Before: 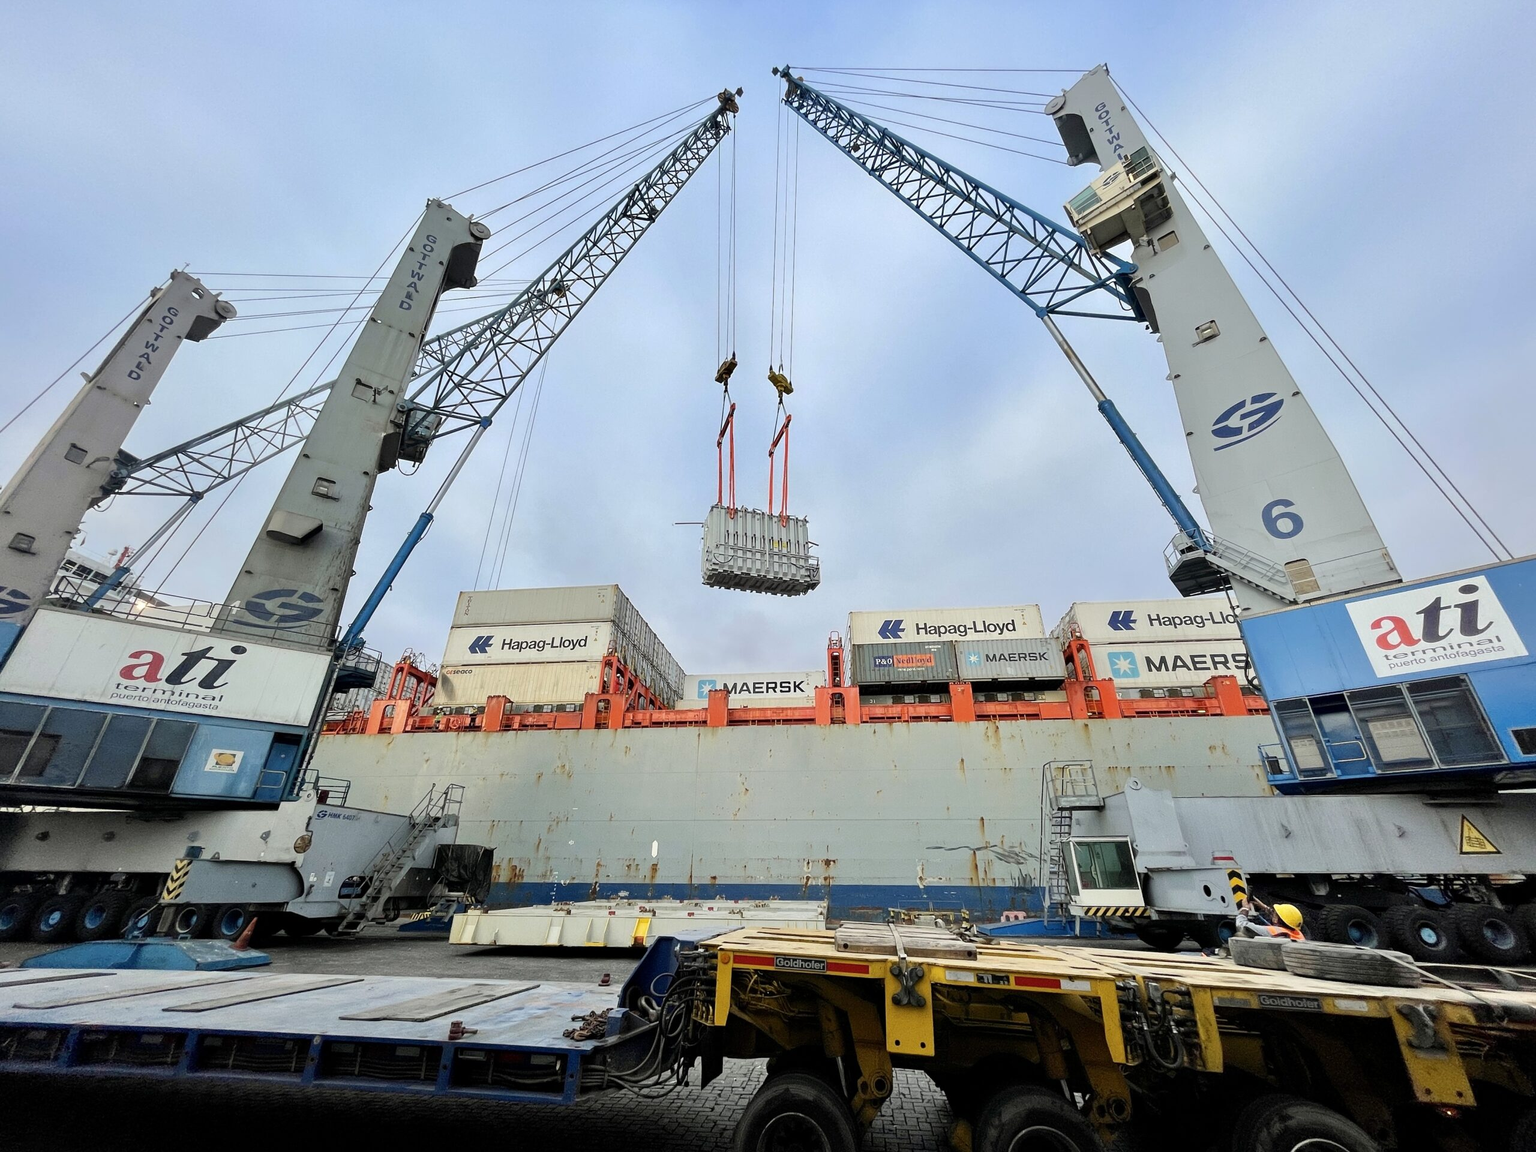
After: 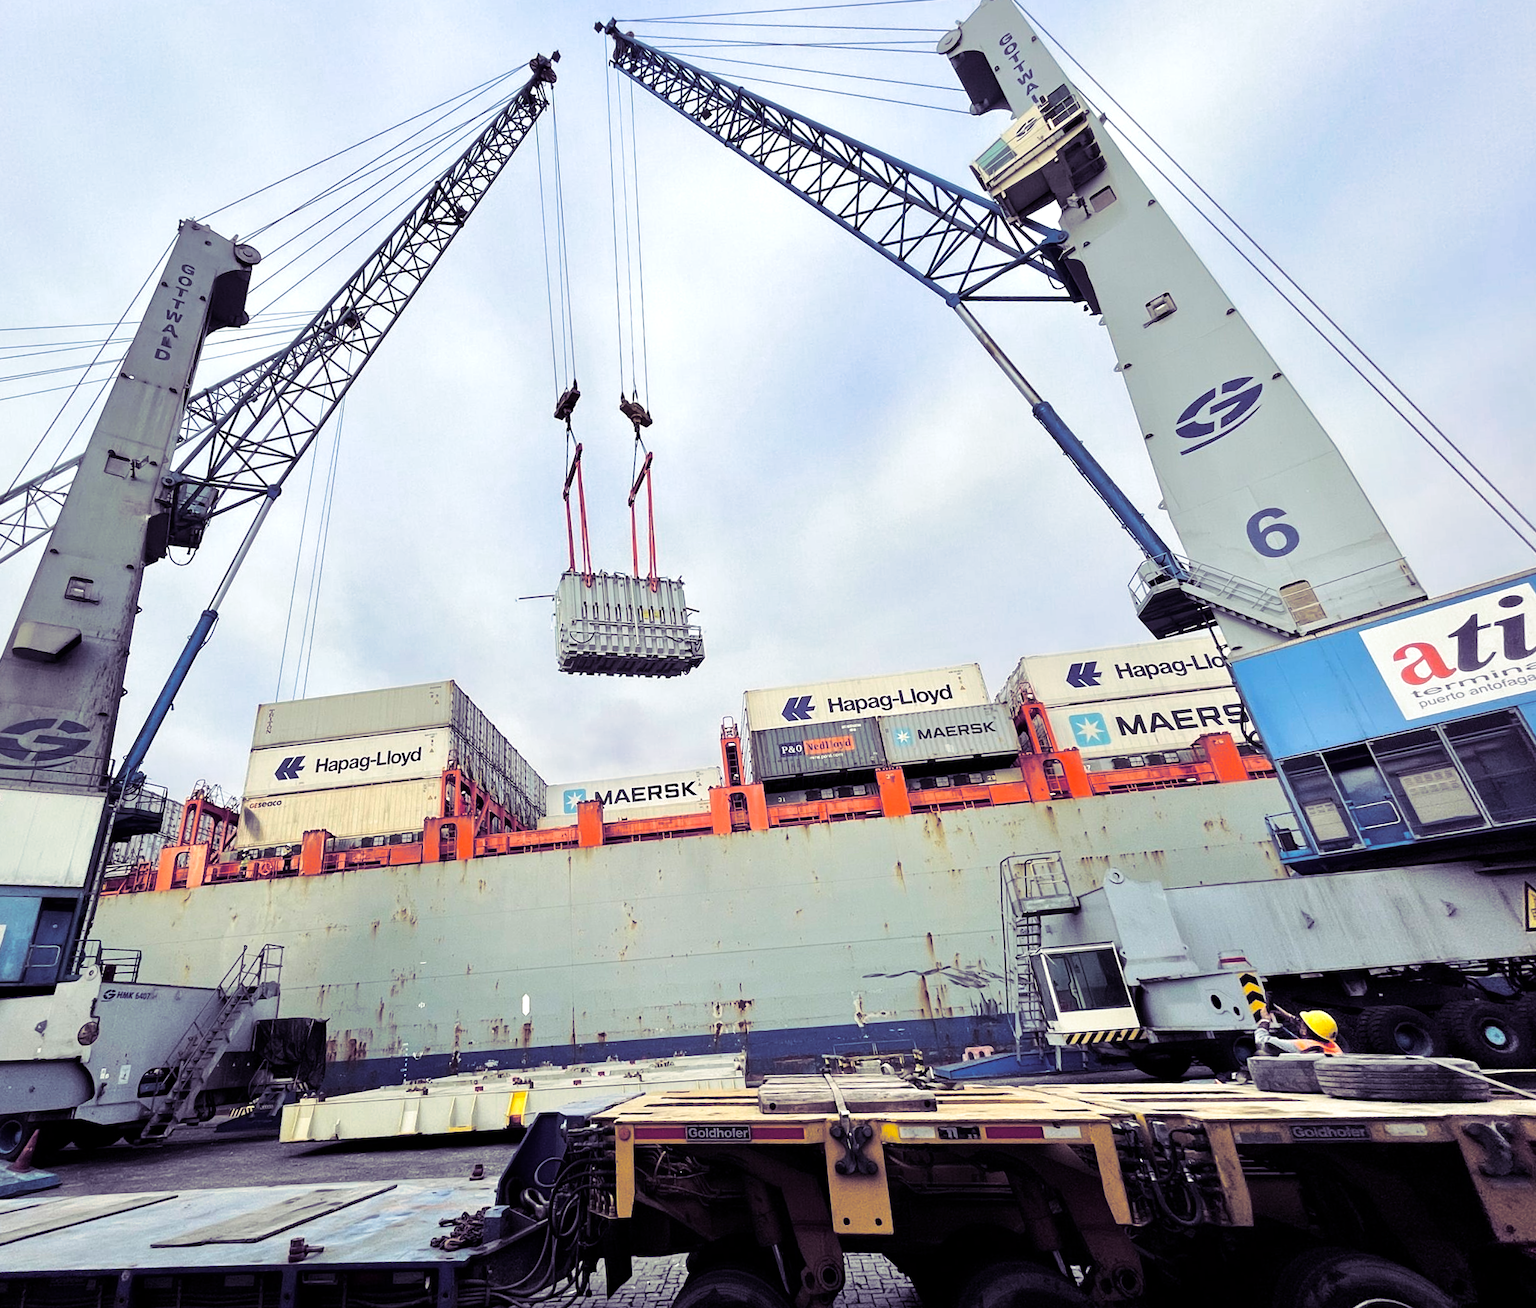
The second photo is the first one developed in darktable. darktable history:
rotate and perspective: rotation -4.57°, crop left 0.054, crop right 0.944, crop top 0.087, crop bottom 0.914
tone equalizer: -8 EV -0.417 EV, -7 EV -0.389 EV, -6 EV -0.333 EV, -5 EV -0.222 EV, -3 EV 0.222 EV, -2 EV 0.333 EV, -1 EV 0.389 EV, +0 EV 0.417 EV, edges refinement/feathering 500, mask exposure compensation -1.57 EV, preserve details no
crop and rotate: left 14.584%
split-toning: shadows › hue 255.6°, shadows › saturation 0.66, highlights › hue 43.2°, highlights › saturation 0.68, balance -50.1
